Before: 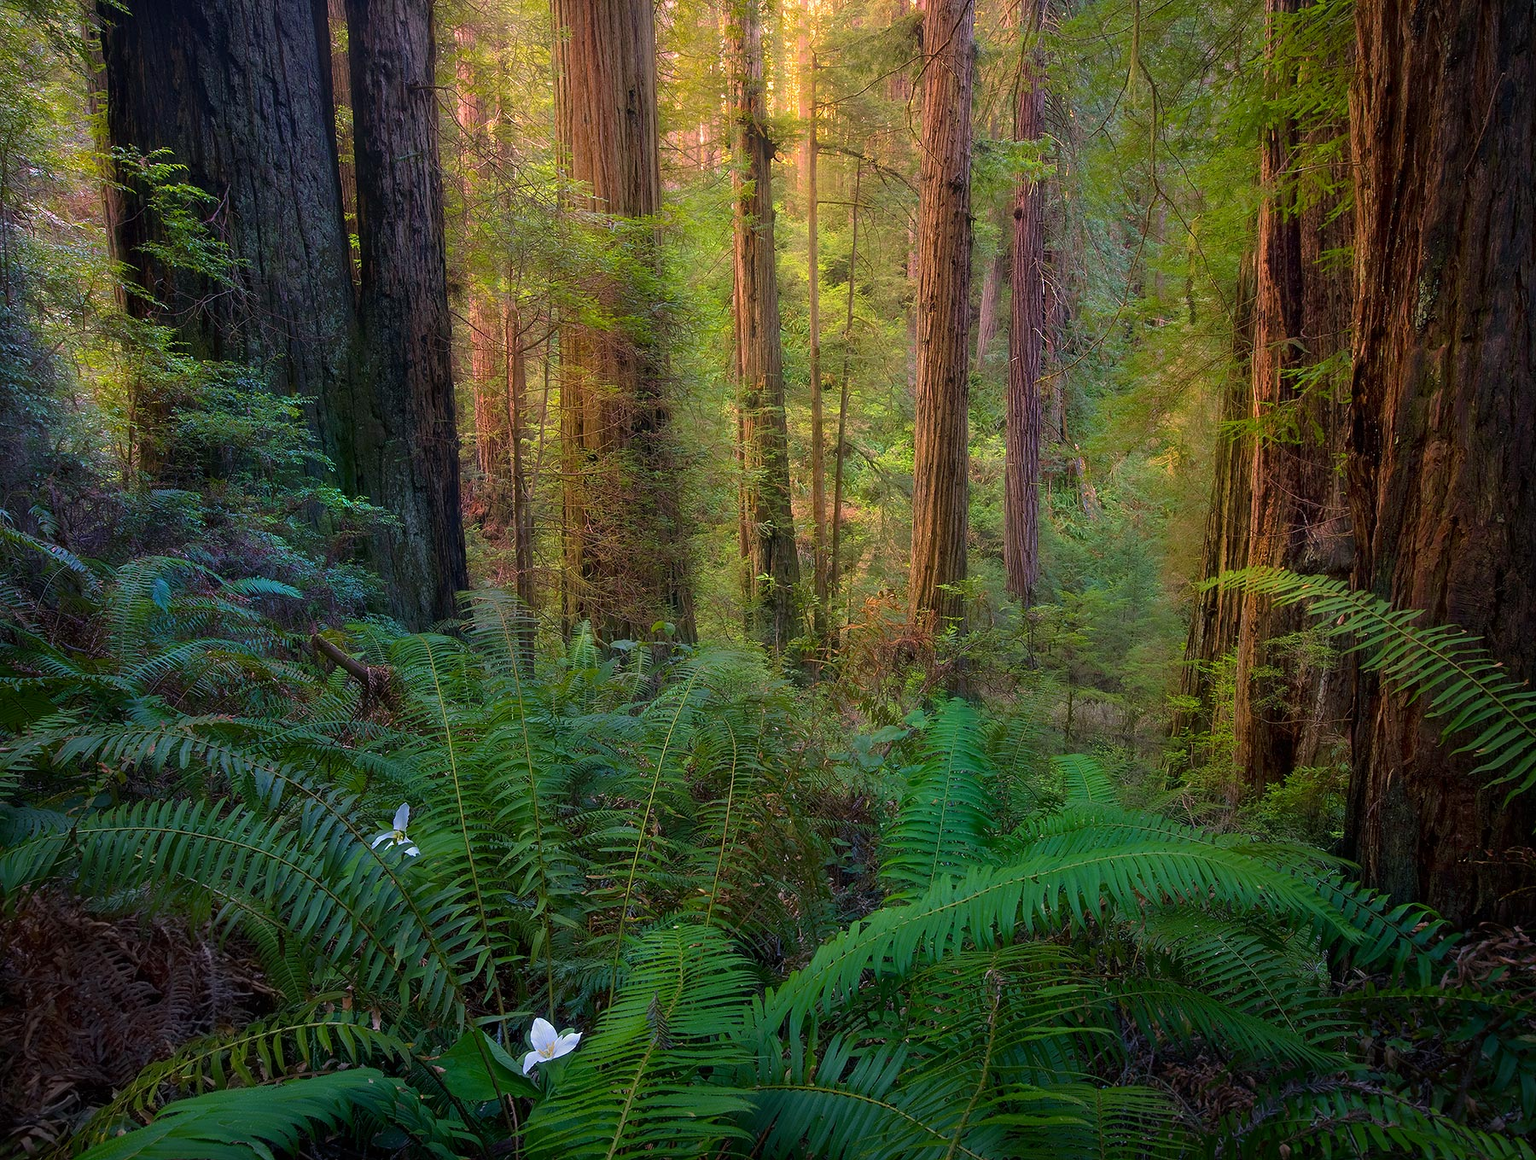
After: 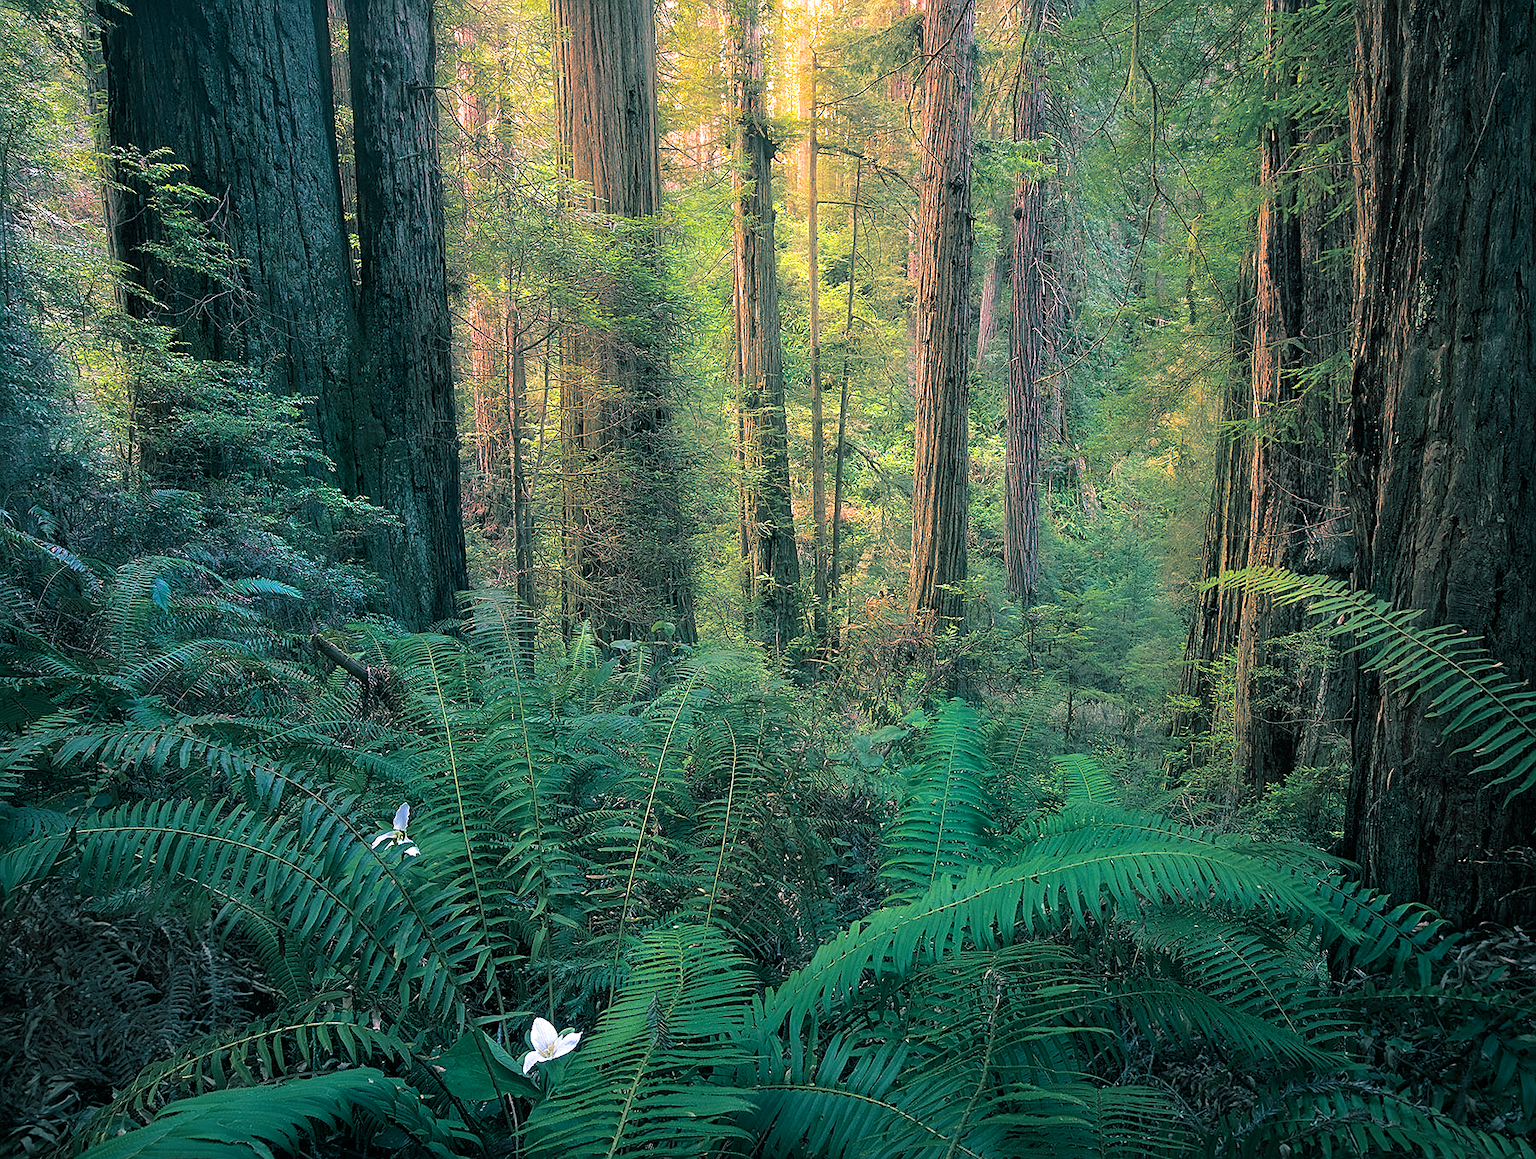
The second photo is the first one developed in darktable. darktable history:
exposure: exposure 0.7 EV, compensate highlight preservation false
split-toning: shadows › hue 186.43°, highlights › hue 49.29°, compress 30.29%
sharpen: on, module defaults
